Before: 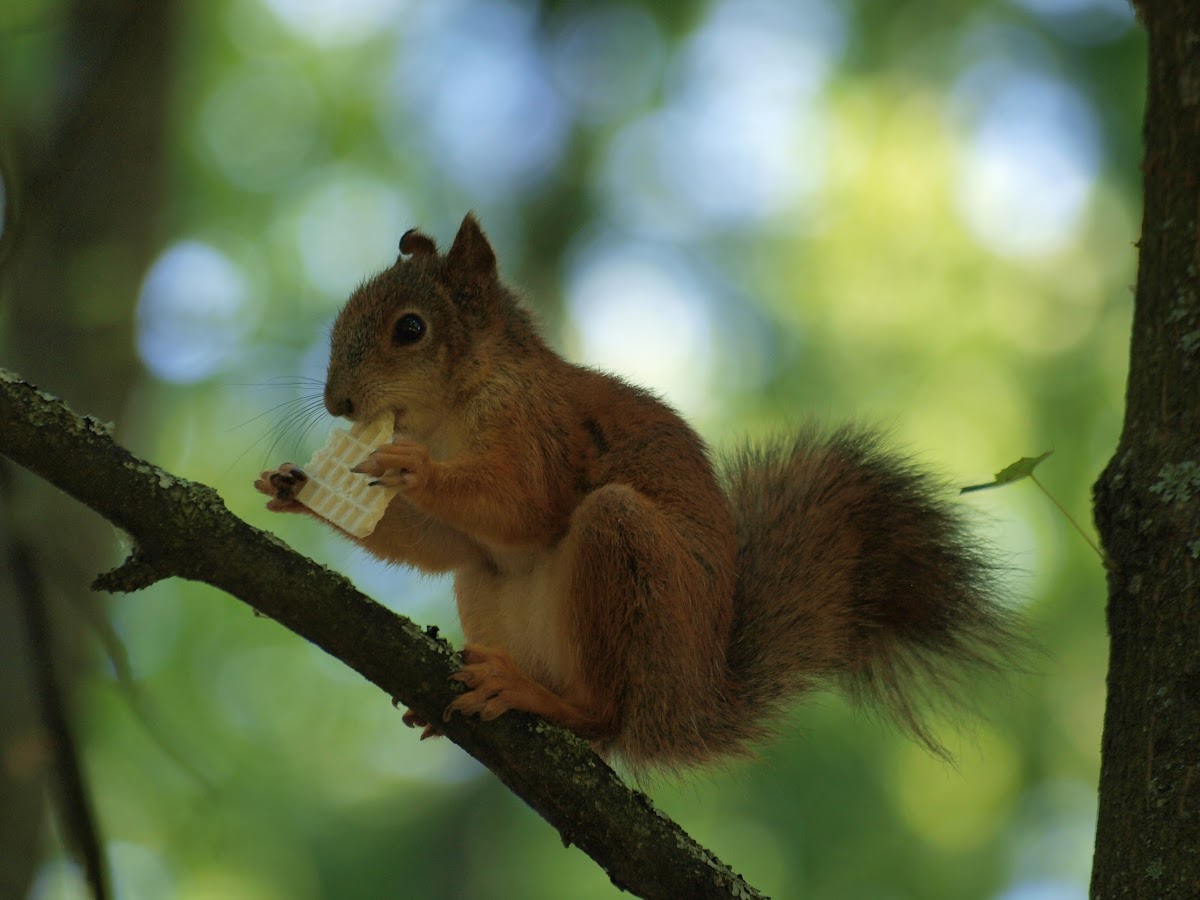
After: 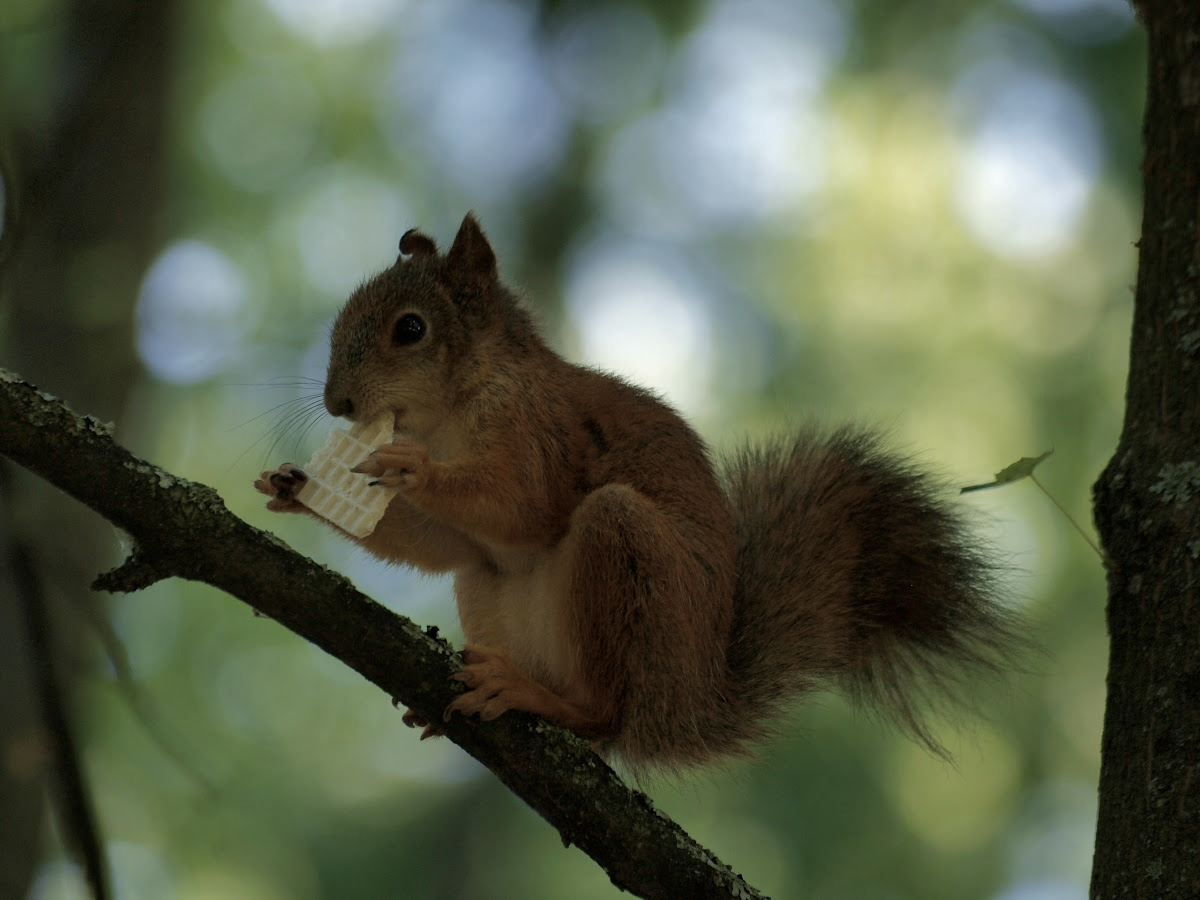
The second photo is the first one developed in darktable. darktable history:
contrast brightness saturation: contrast 0.099, saturation -0.363
tone curve: curves: ch0 [(0, 0) (0.568, 0.517) (0.8, 0.717) (1, 1)], color space Lab, independent channels, preserve colors none
